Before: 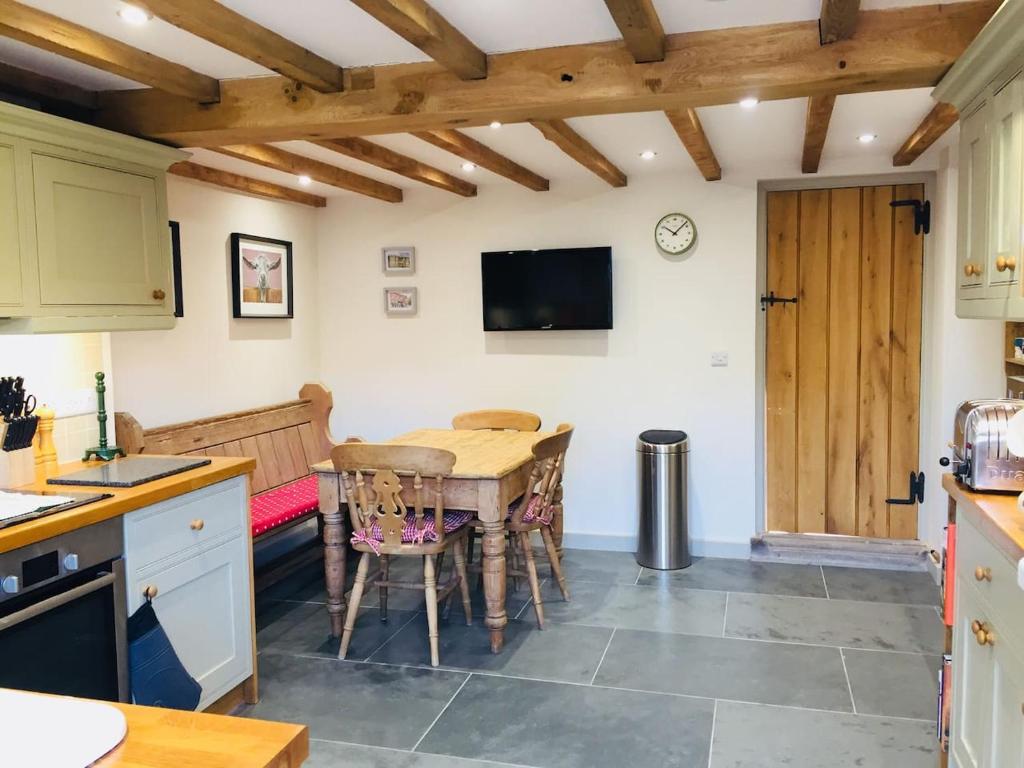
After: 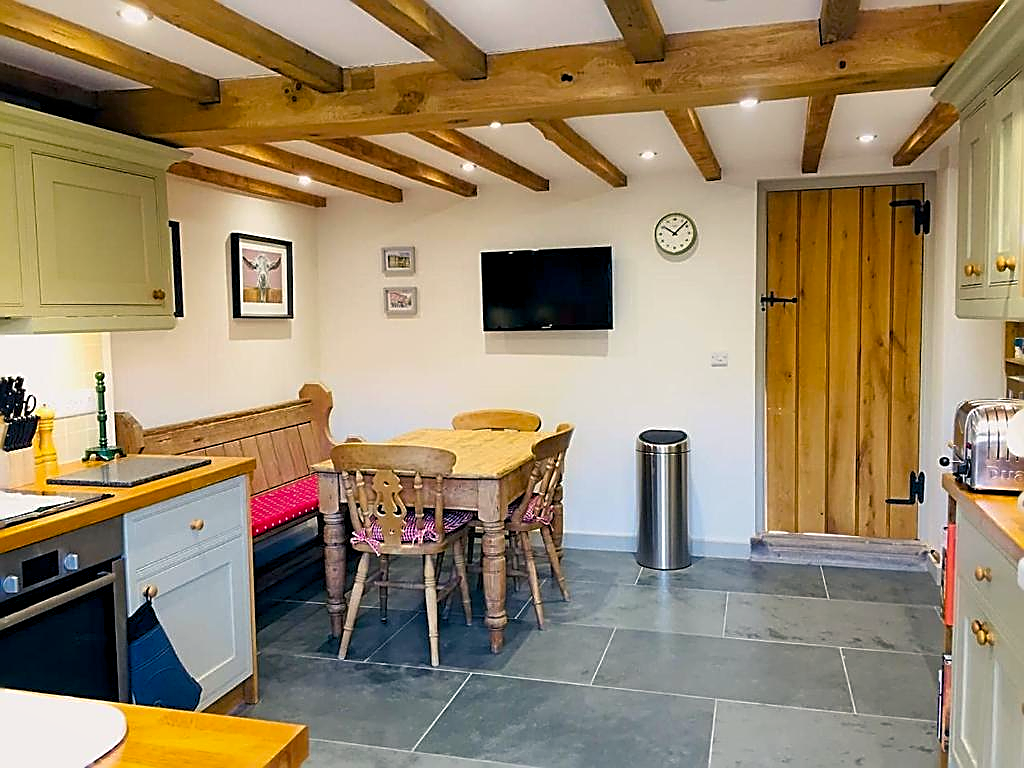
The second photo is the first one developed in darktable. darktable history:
exposure: exposure -0.01 EV, compensate highlight preservation false
sharpen: radius 1.685, amount 1.294
tone equalizer: -8 EV -1.84 EV, -7 EV -1.16 EV, -6 EV -1.62 EV, smoothing diameter 25%, edges refinement/feathering 10, preserve details guided filter
shadows and highlights: radius 337.17, shadows 29.01, soften with gaussian
color balance rgb: shadows lift › chroma 2%, shadows lift › hue 217.2°, power › hue 60°, highlights gain › chroma 1%, highlights gain › hue 69.6°, global offset › luminance -0.5%, perceptual saturation grading › global saturation 15%, global vibrance 15%
base curve: preserve colors none
